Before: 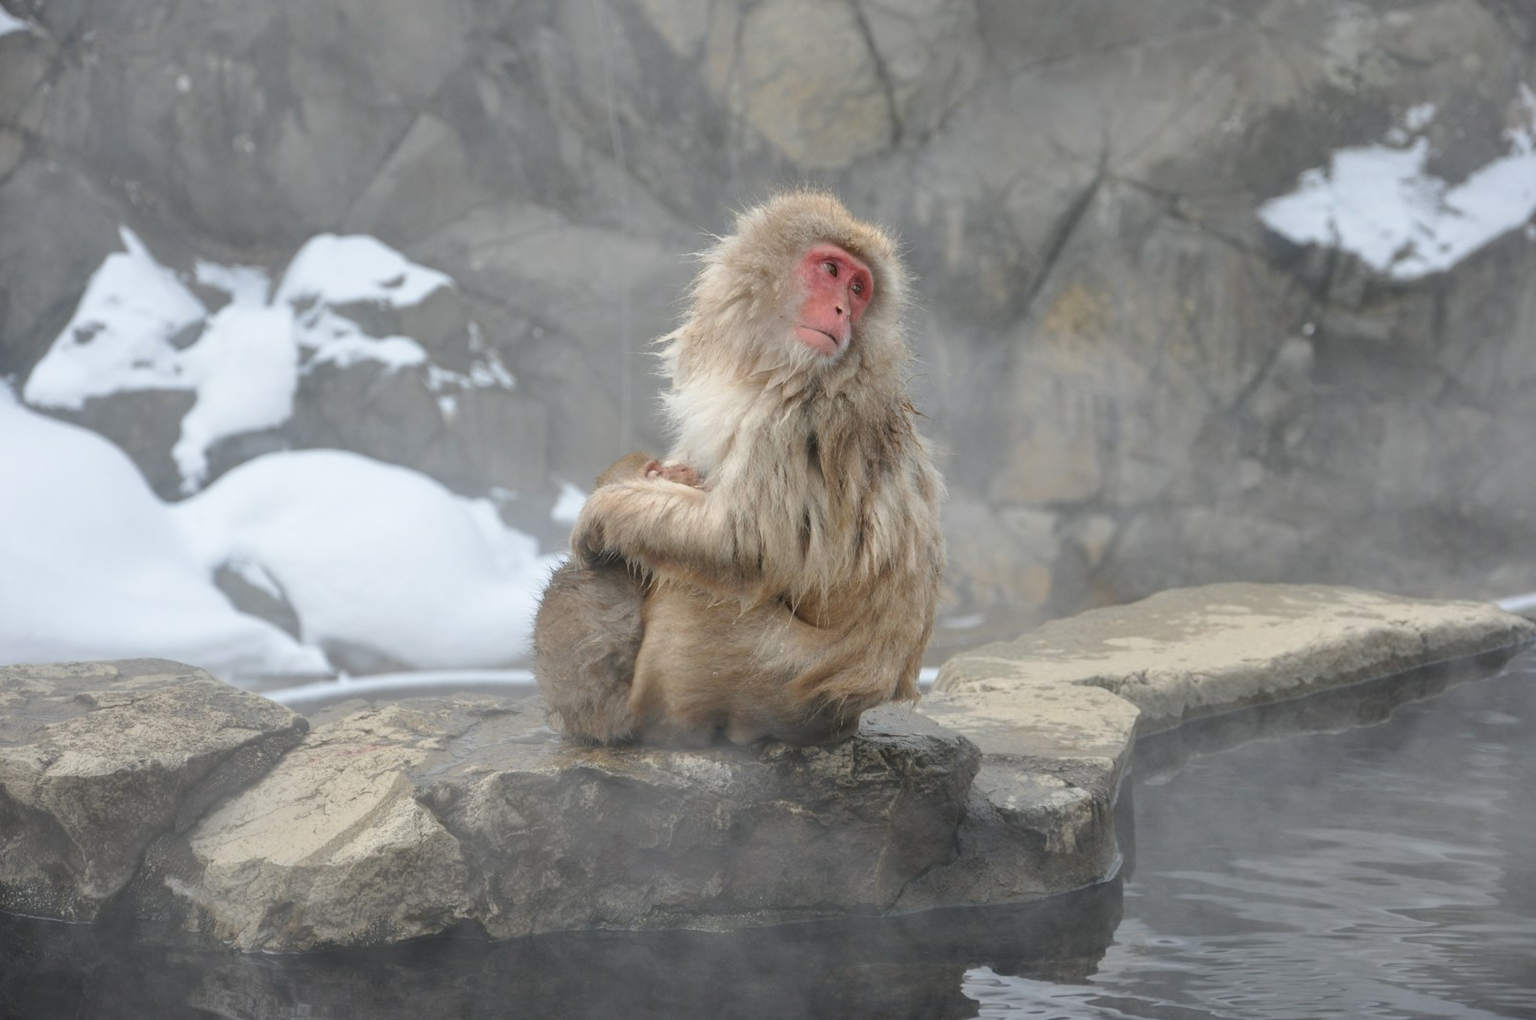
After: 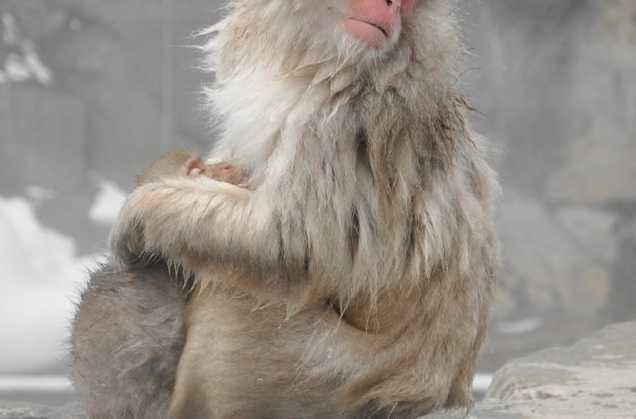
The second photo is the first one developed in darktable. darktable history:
crop: left 30.359%, top 30.314%, right 29.88%, bottom 30.187%
color zones: curves: ch0 [(0, 0.447) (0.184, 0.543) (0.323, 0.476) (0.429, 0.445) (0.571, 0.443) (0.714, 0.451) (0.857, 0.452) (1, 0.447)]; ch1 [(0, 0.464) (0.176, 0.46) (0.287, 0.177) (0.429, 0.002) (0.571, 0) (0.714, 0) (0.857, 0) (1, 0.464)]
